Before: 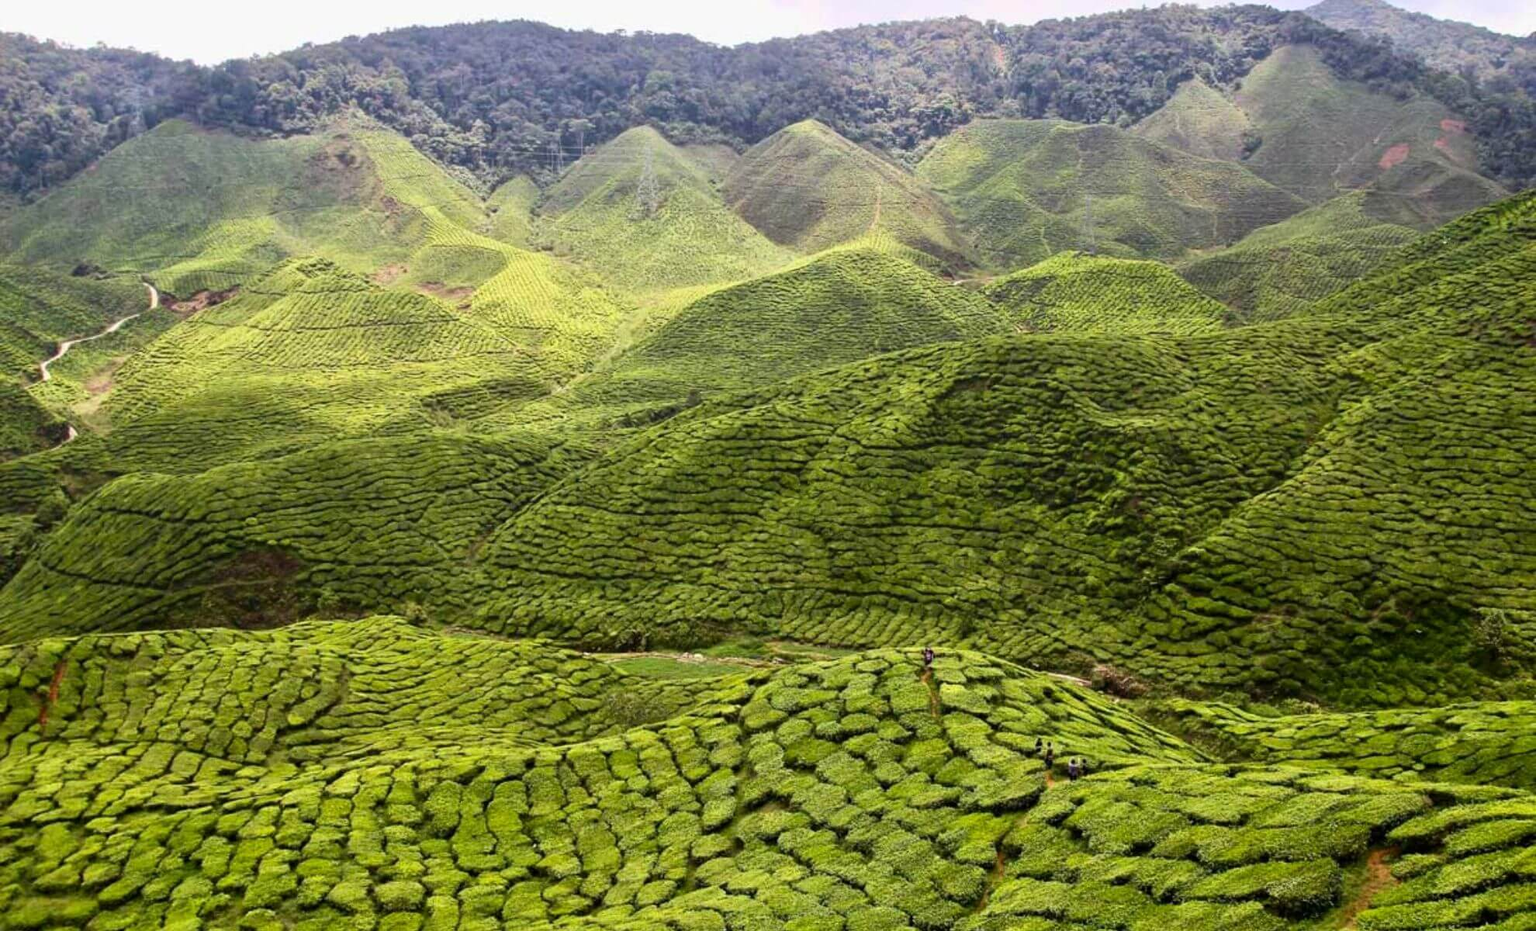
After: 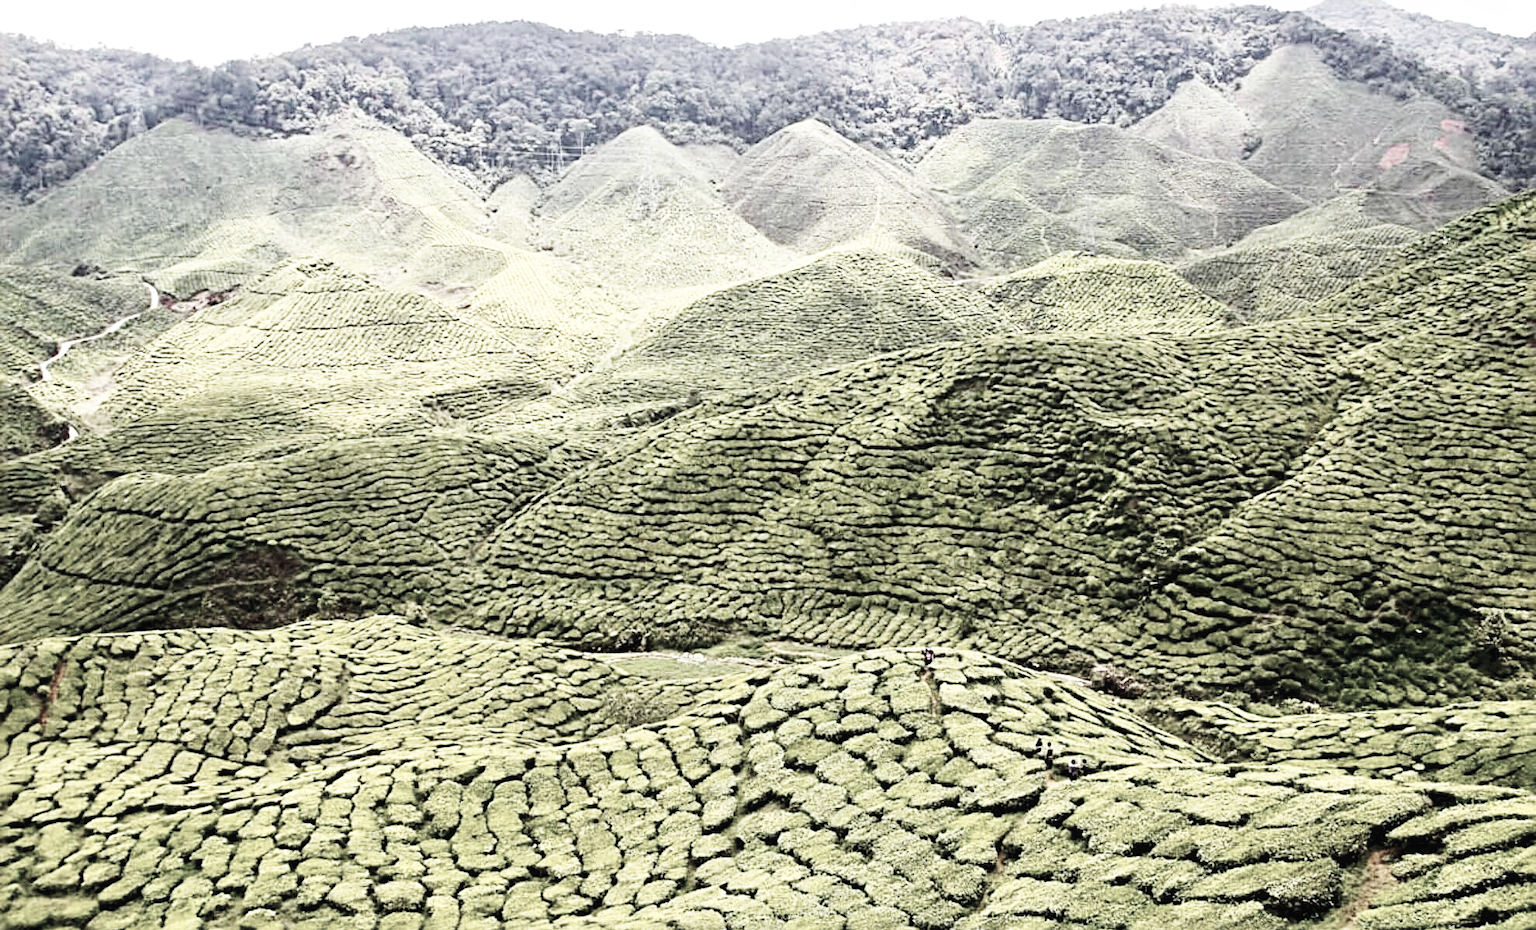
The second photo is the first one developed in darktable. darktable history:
color zones: curves: ch1 [(0, 0.34) (0.143, 0.164) (0.286, 0.152) (0.429, 0.176) (0.571, 0.173) (0.714, 0.188) (0.857, 0.199) (1, 0.34)]
sharpen: radius 3.977
base curve: curves: ch0 [(0, 0.003) (0.001, 0.002) (0.006, 0.004) (0.02, 0.022) (0.048, 0.086) (0.094, 0.234) (0.162, 0.431) (0.258, 0.629) (0.385, 0.8) (0.548, 0.918) (0.751, 0.988) (1, 1)], preserve colors none
